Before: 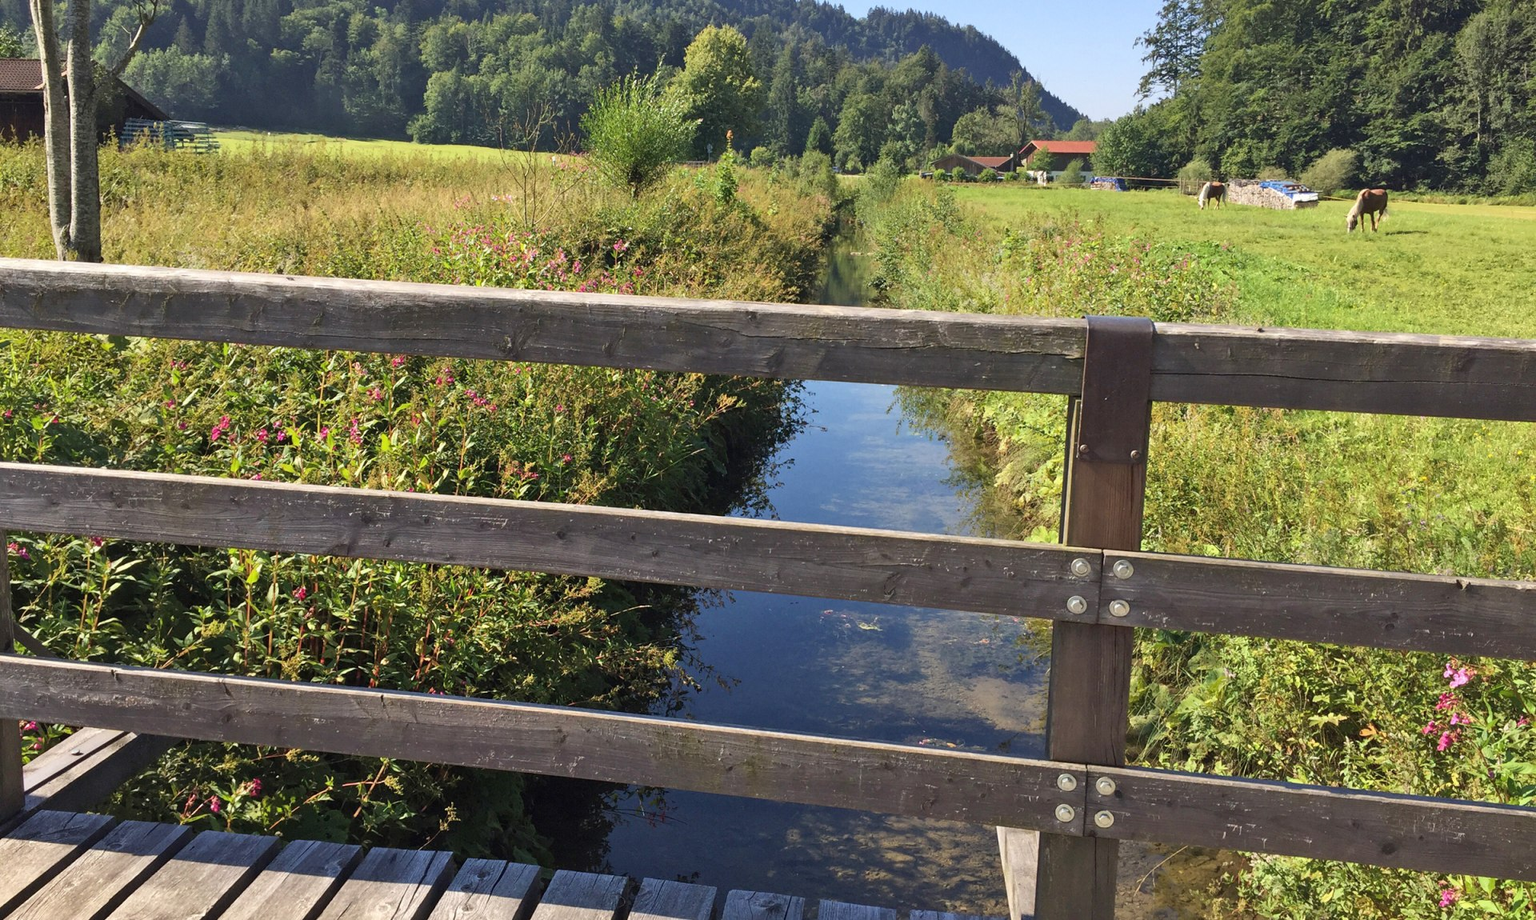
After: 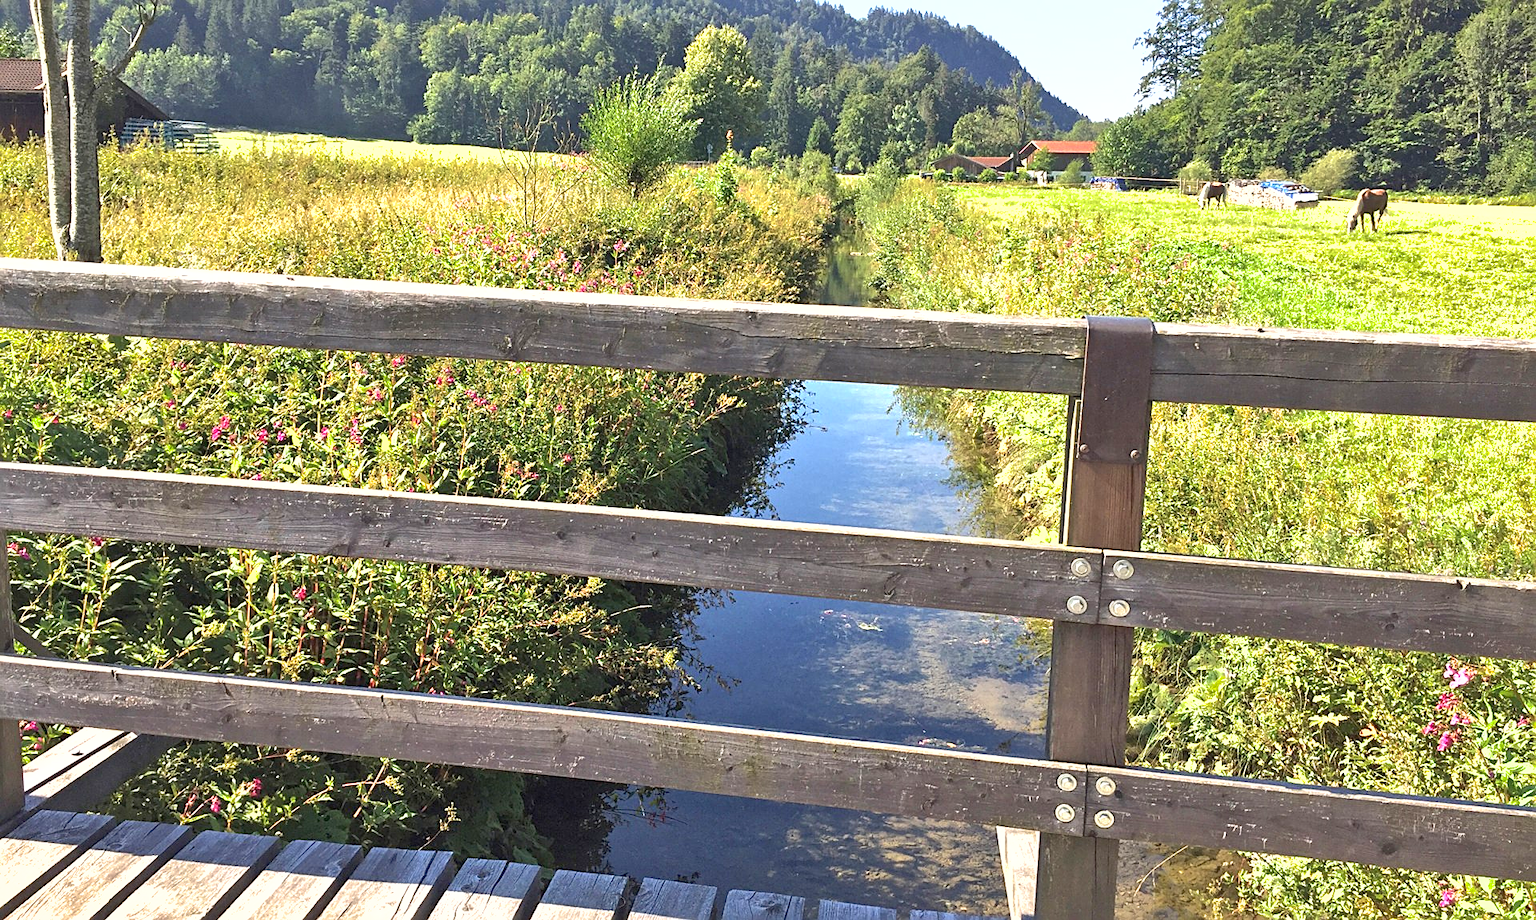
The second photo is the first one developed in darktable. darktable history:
exposure: black level correction 0, exposure 1 EV, compensate exposure bias true, compensate highlight preservation false
local contrast: mode bilateral grid, contrast 20, coarseness 50, detail 120%, midtone range 0.2
sharpen: on, module defaults
shadows and highlights: on, module defaults
